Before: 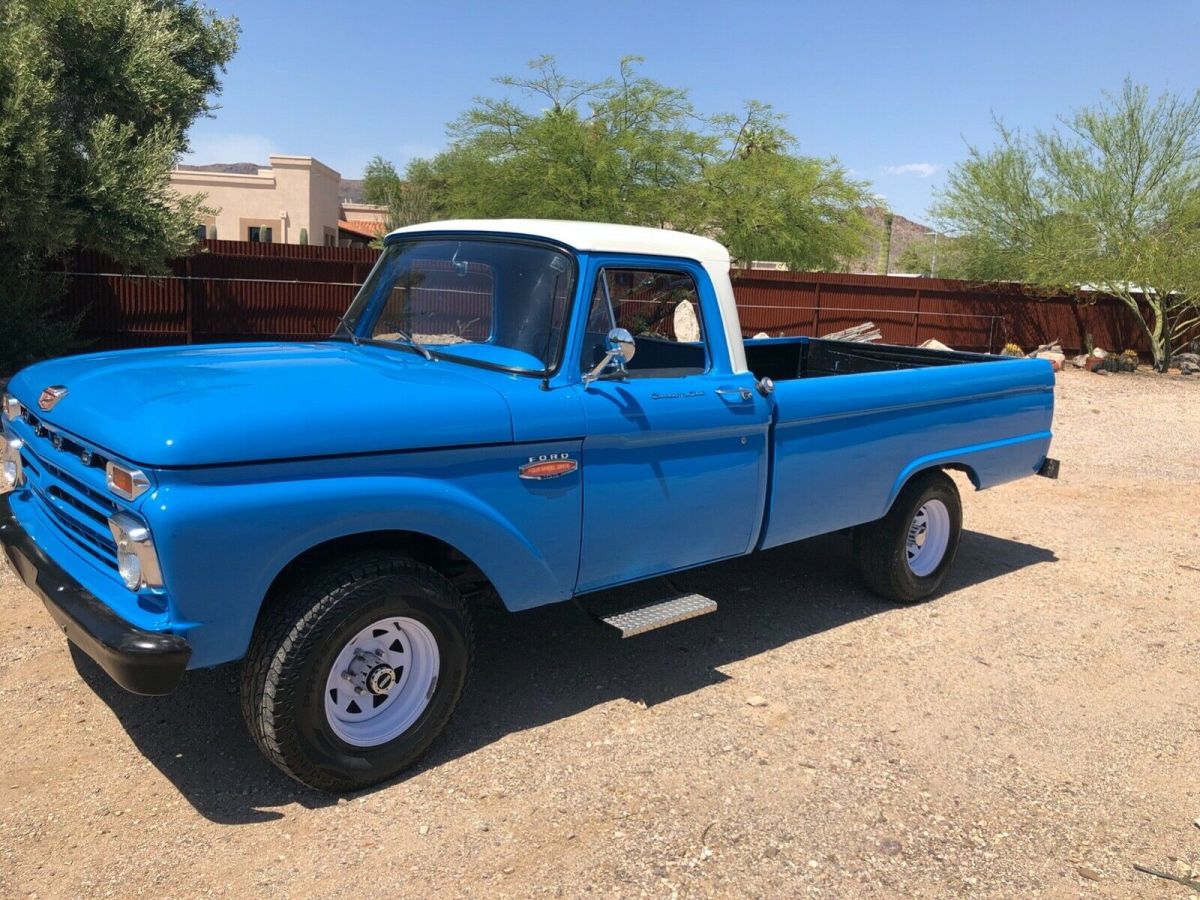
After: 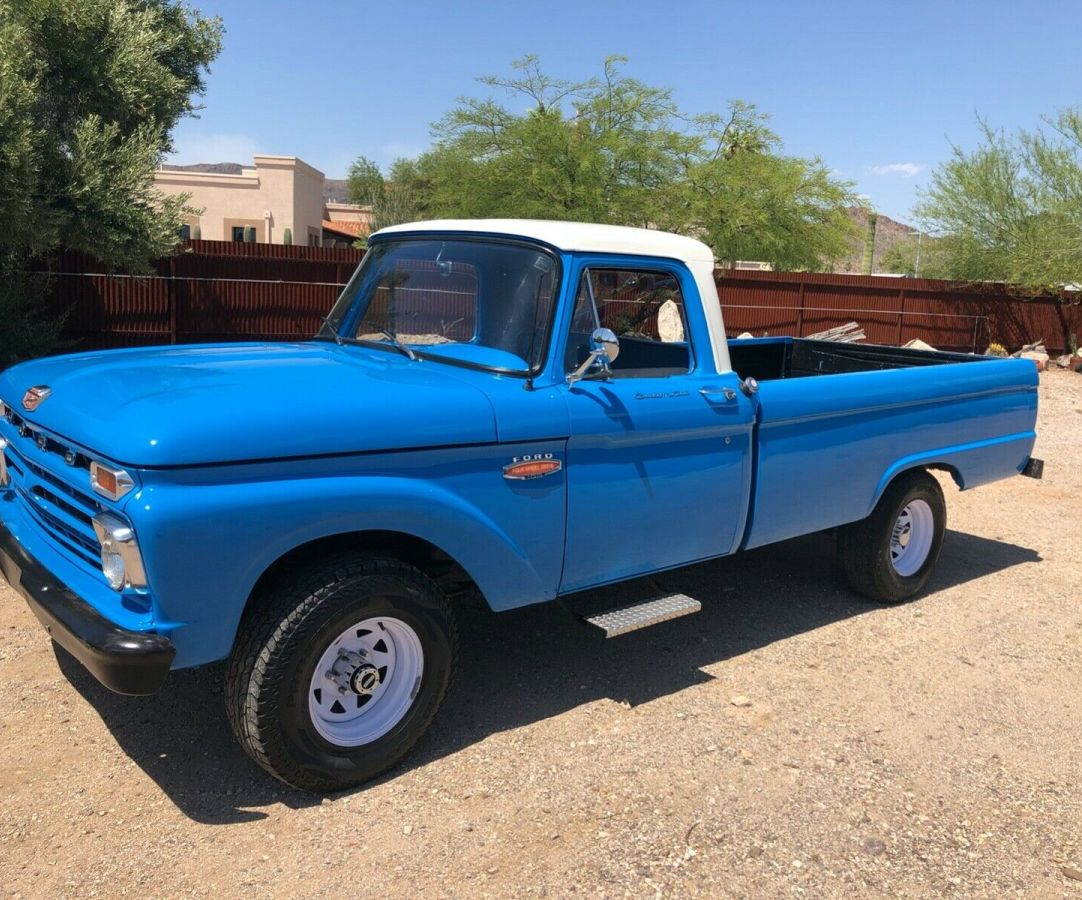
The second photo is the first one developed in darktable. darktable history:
crop and rotate: left 1.339%, right 8.436%
